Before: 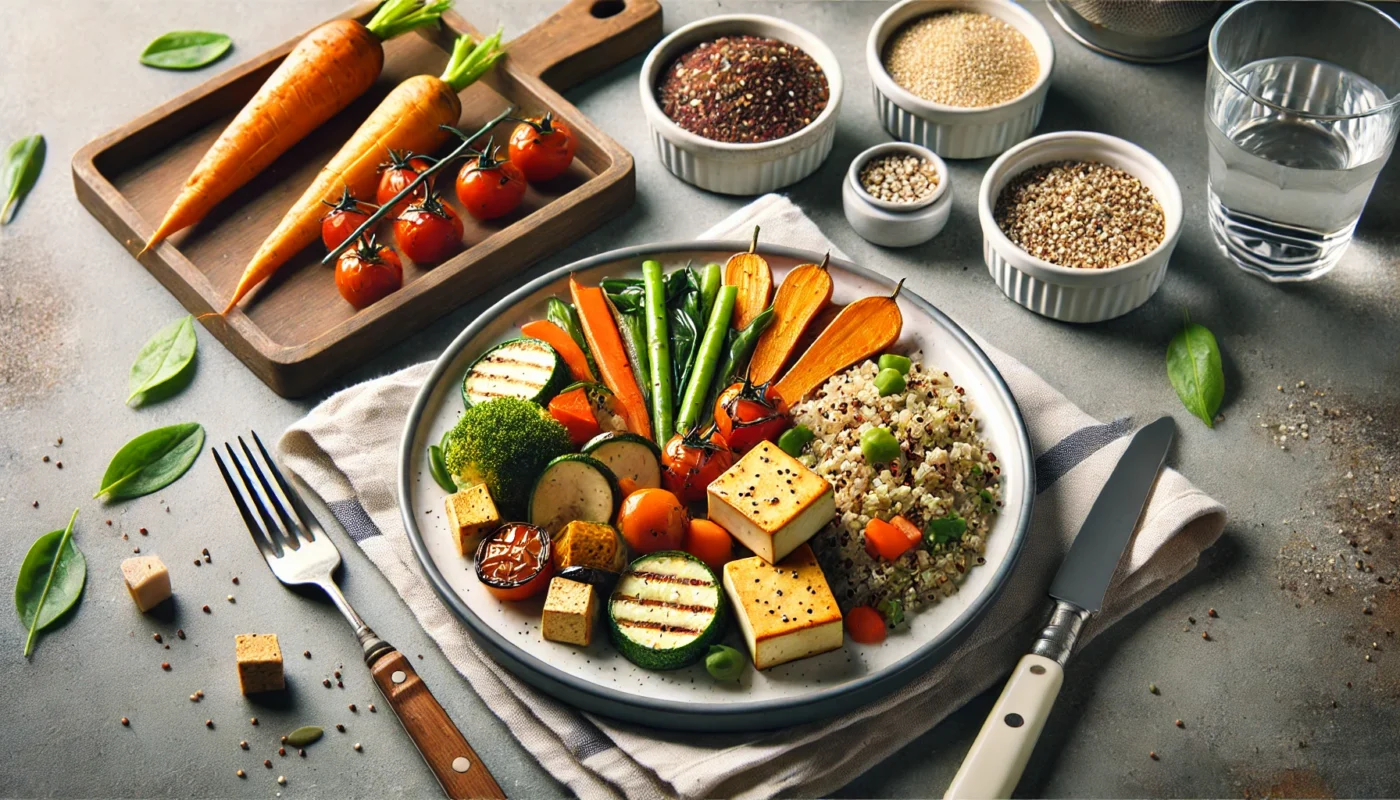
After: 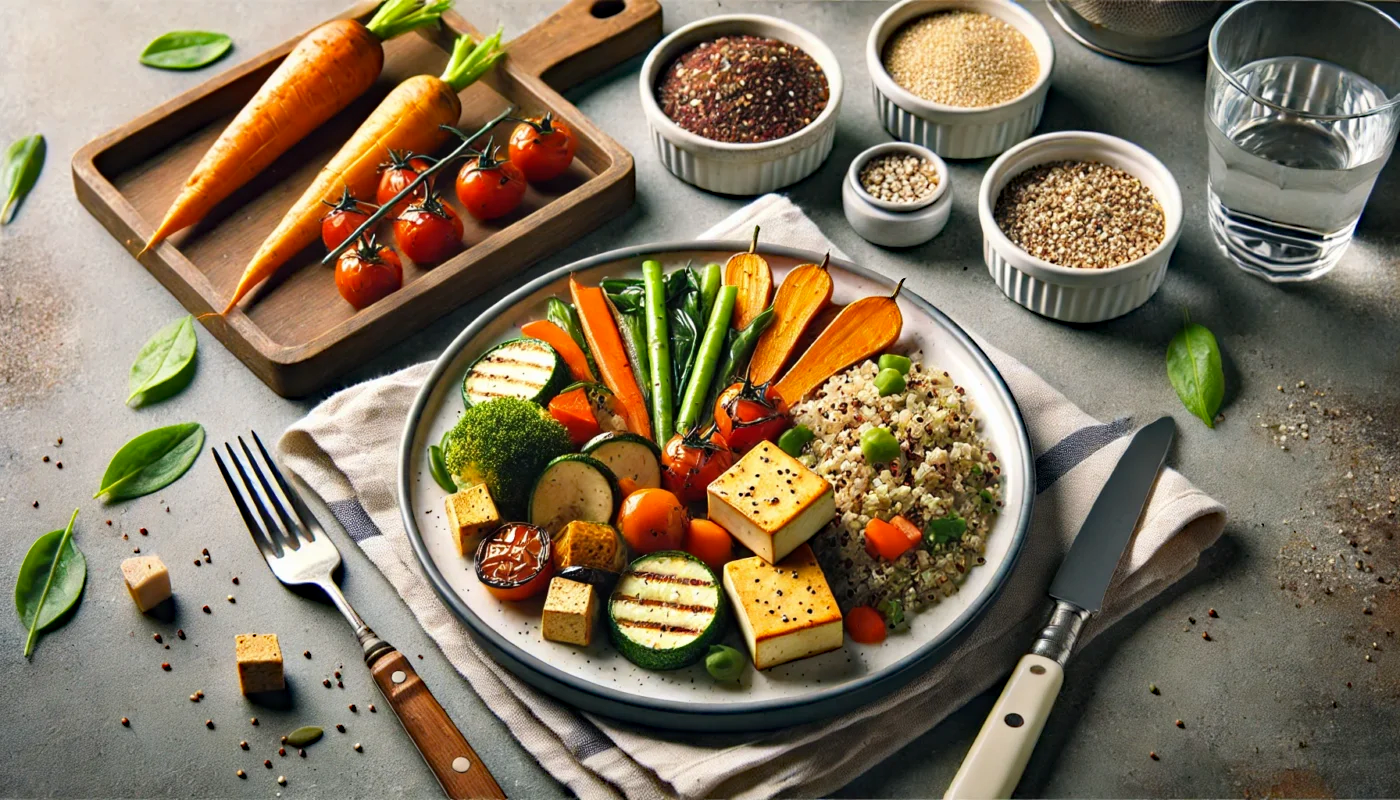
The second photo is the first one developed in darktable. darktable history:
haze removal: strength 0.286, distance 0.256, adaptive false
